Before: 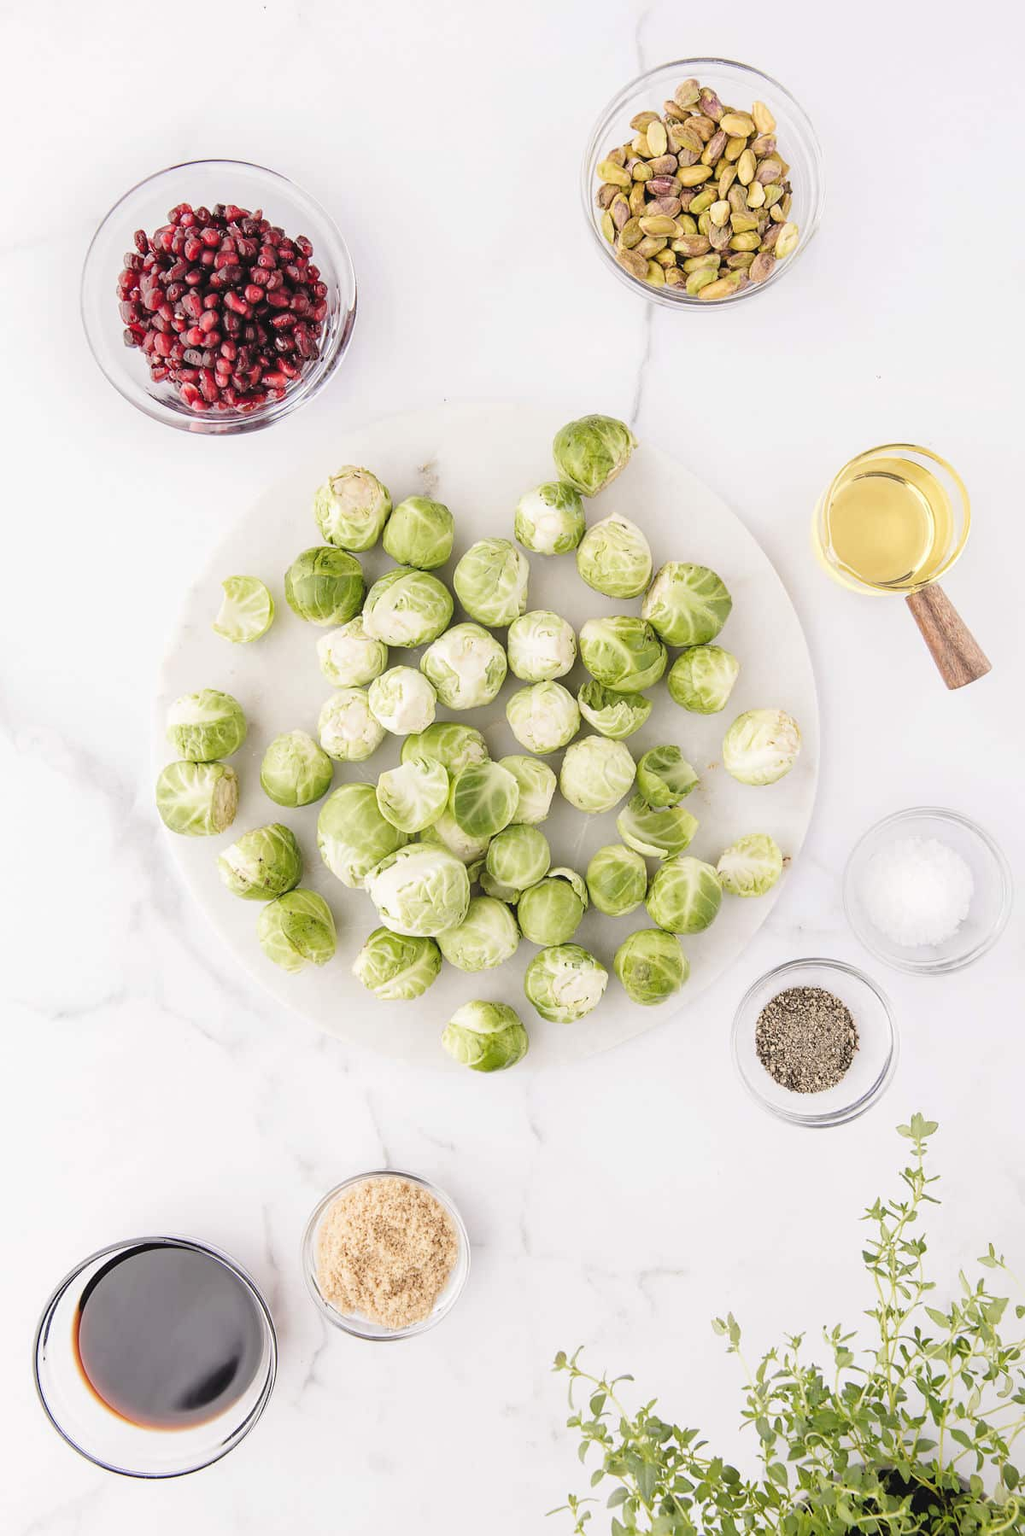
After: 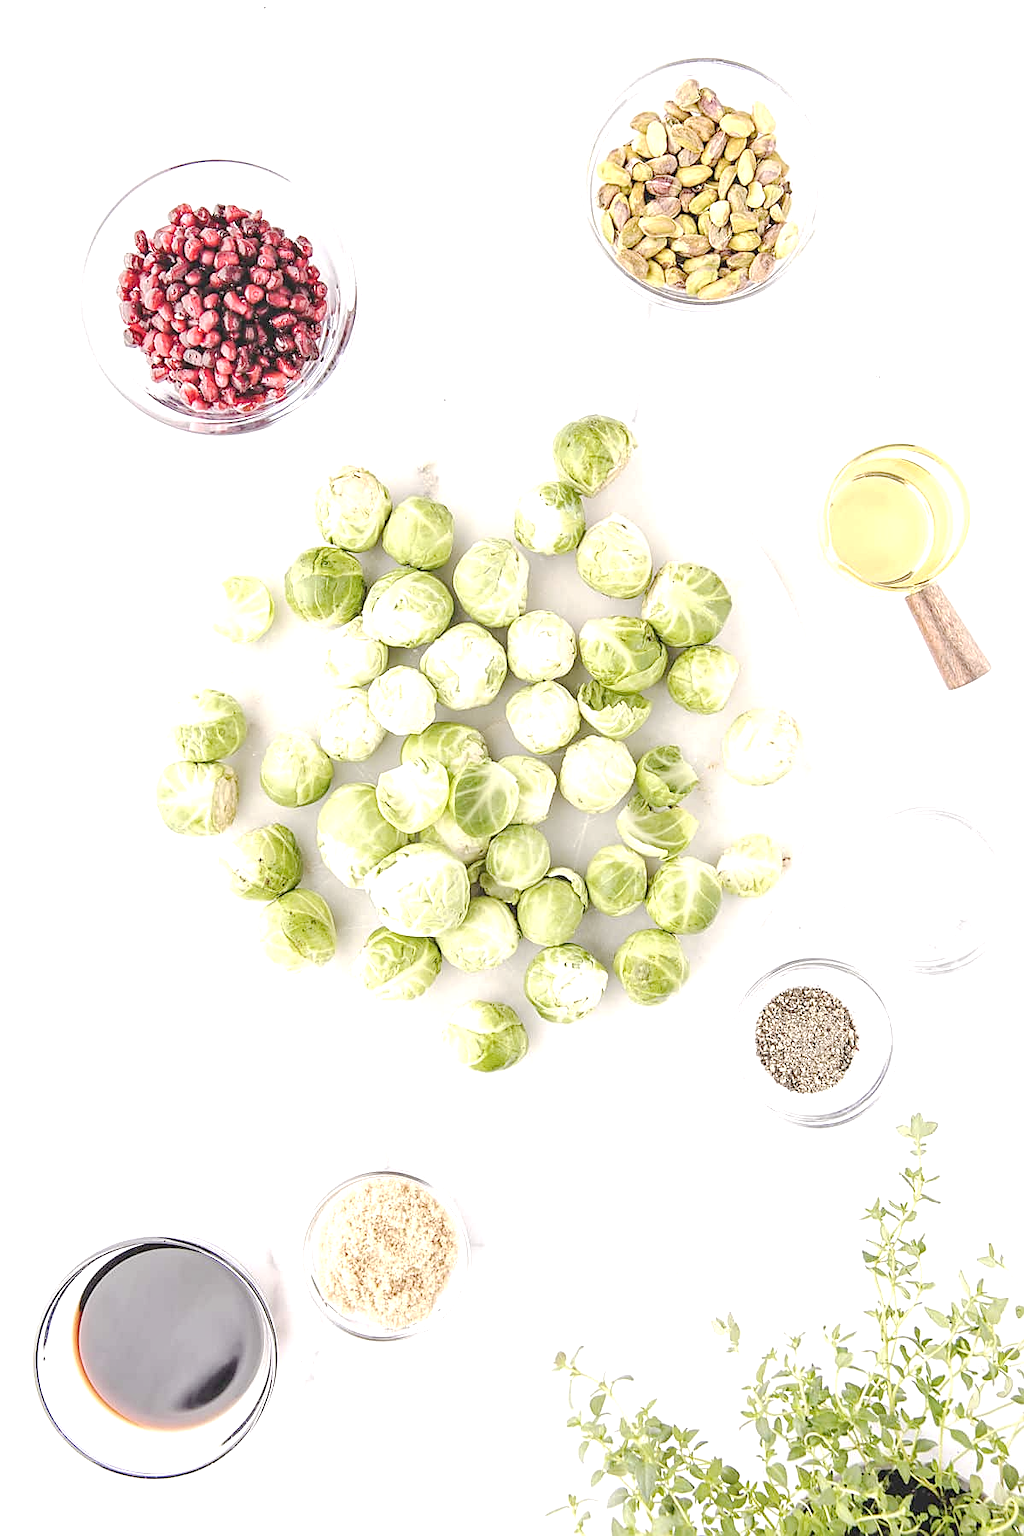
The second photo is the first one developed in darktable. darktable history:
sharpen: on, module defaults
local contrast: on, module defaults
base curve: curves: ch0 [(0, 0) (0.158, 0.273) (0.879, 0.895) (1, 1)], preserve colors none
exposure: black level correction 0, exposure 0.678 EV, compensate highlight preservation false
